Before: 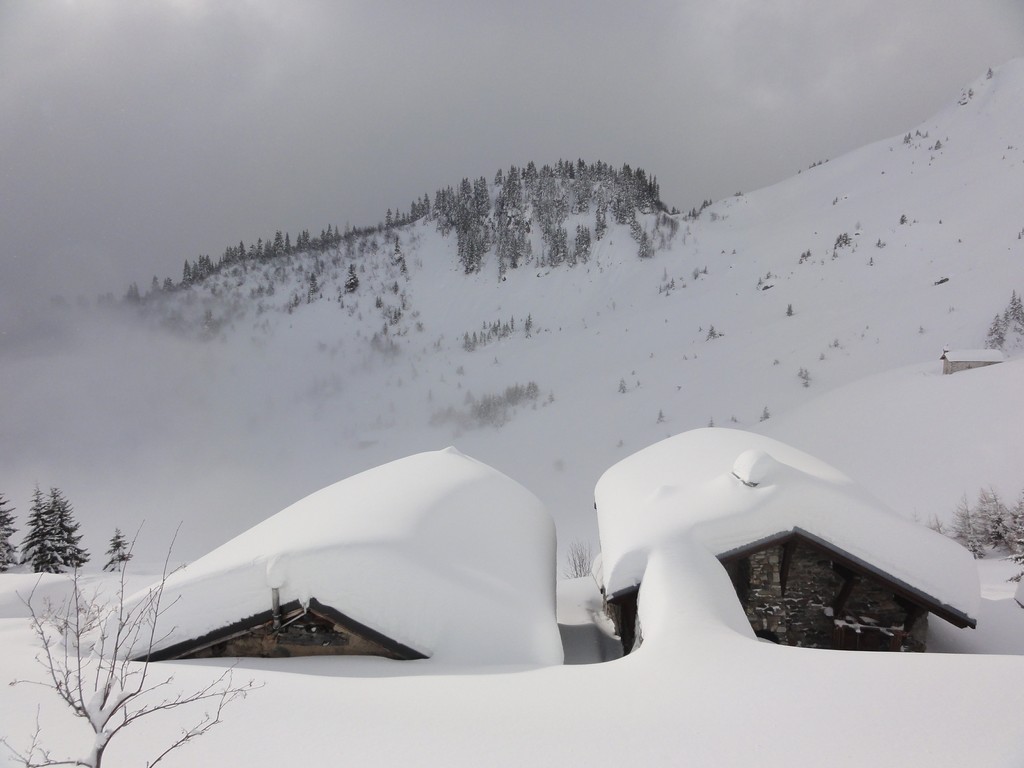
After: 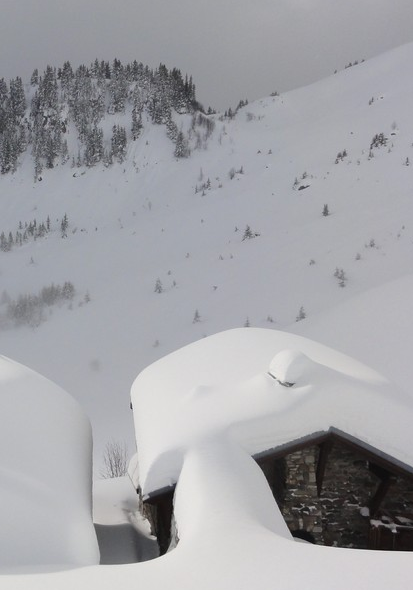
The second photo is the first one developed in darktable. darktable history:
base curve: curves: ch0 [(0, 0) (0.989, 0.992)], preserve colors none
crop: left 45.379%, top 13.057%, right 14.194%, bottom 10.096%
